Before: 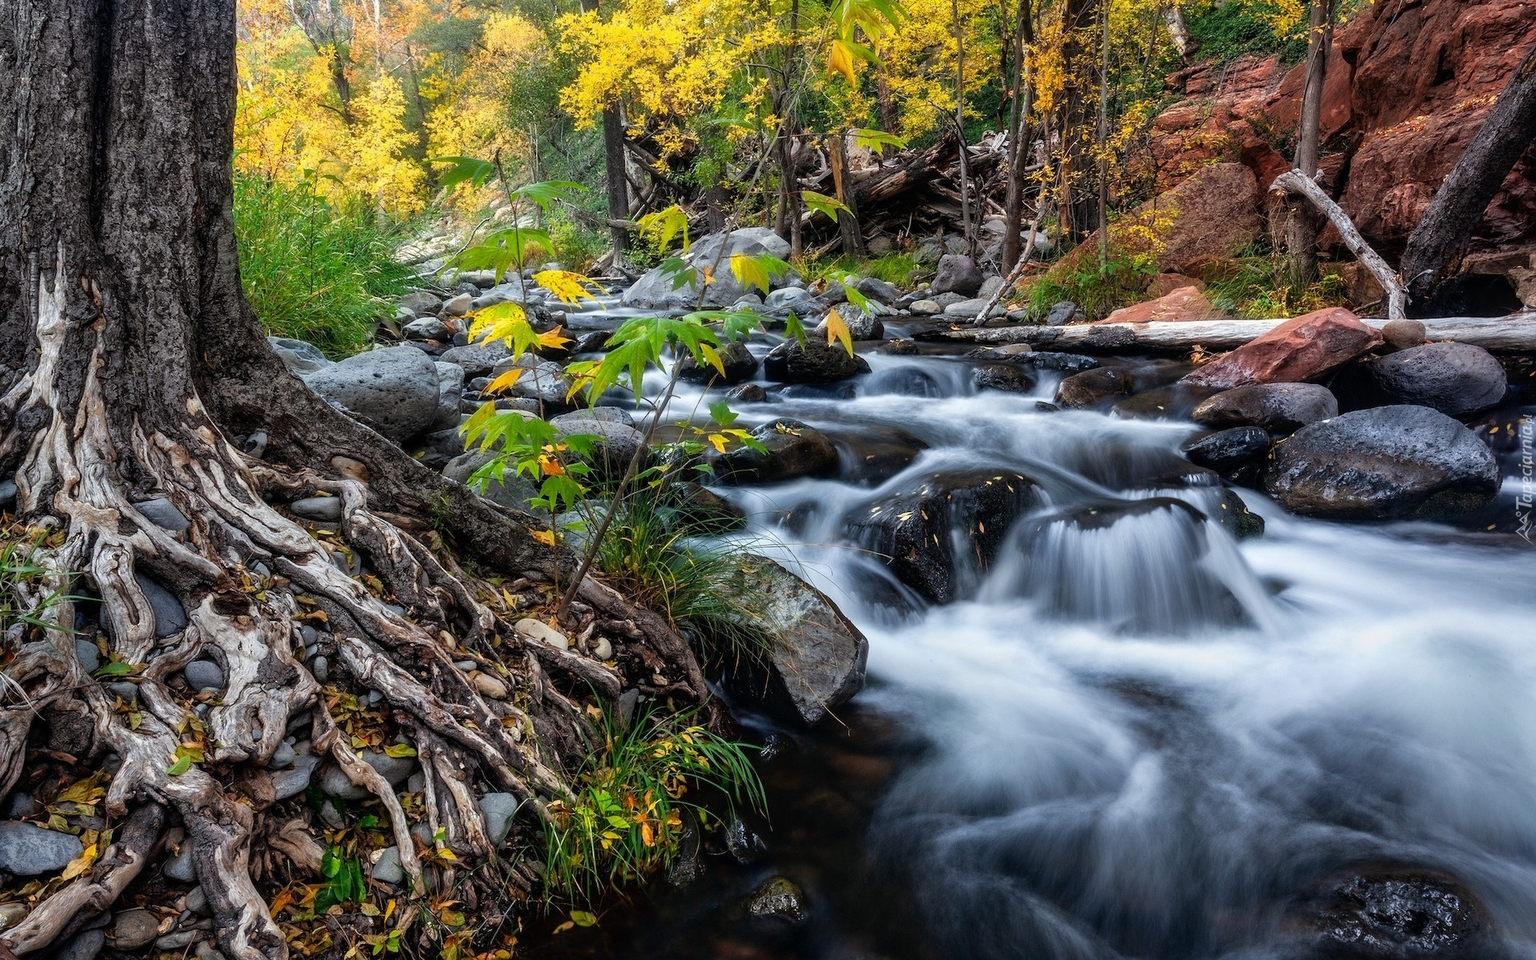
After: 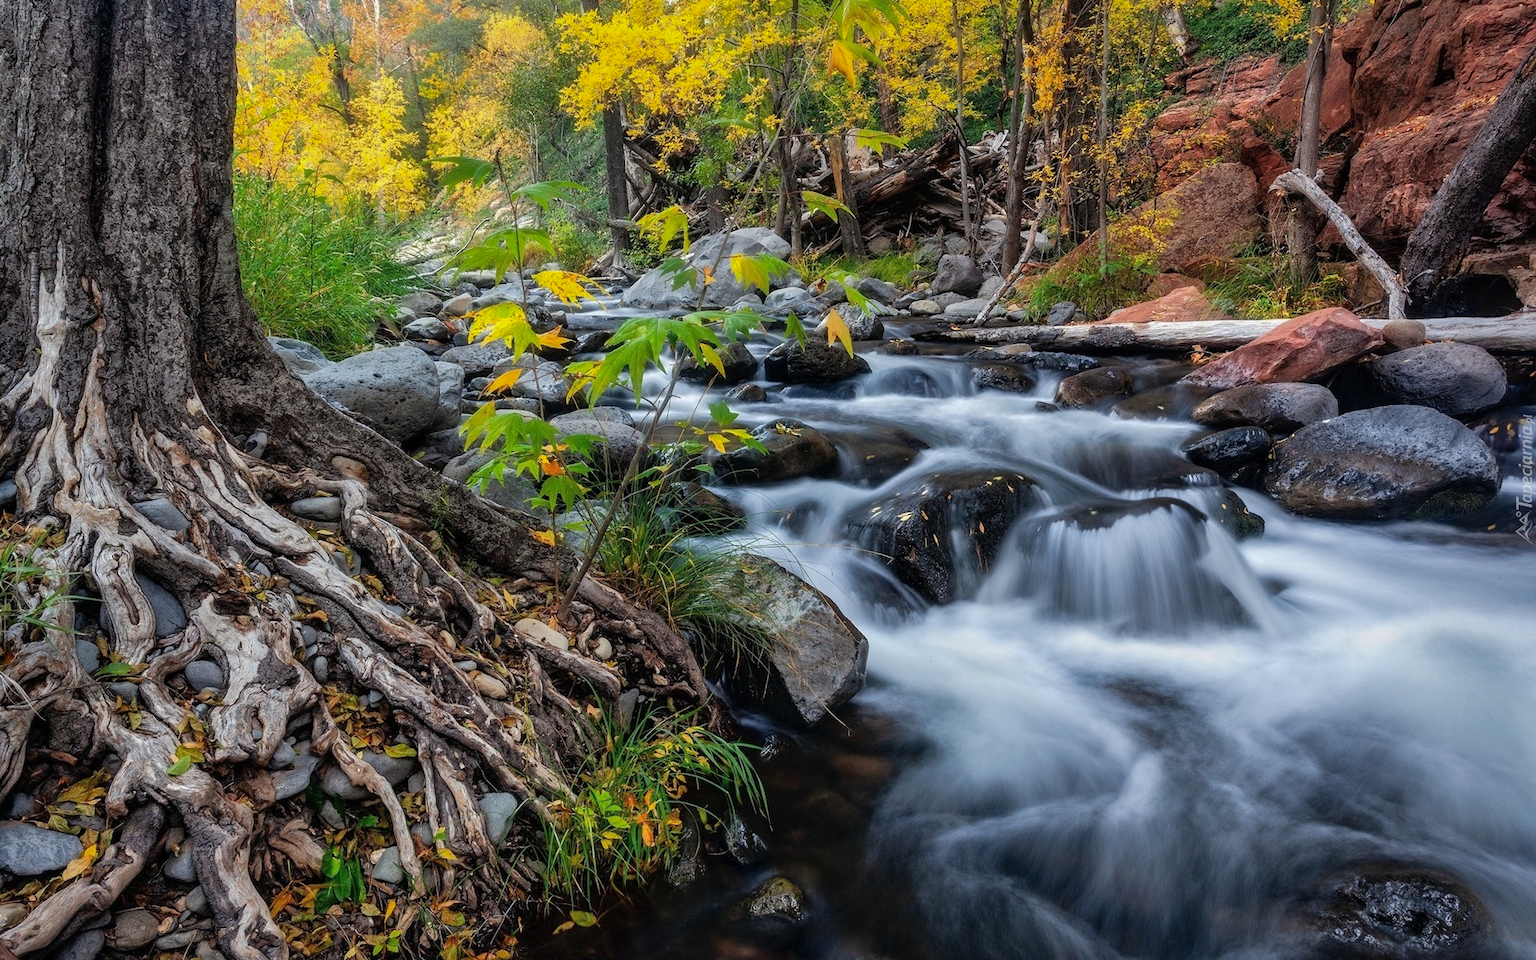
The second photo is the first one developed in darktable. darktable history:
shadows and highlights: shadows 39.46, highlights -59.84
